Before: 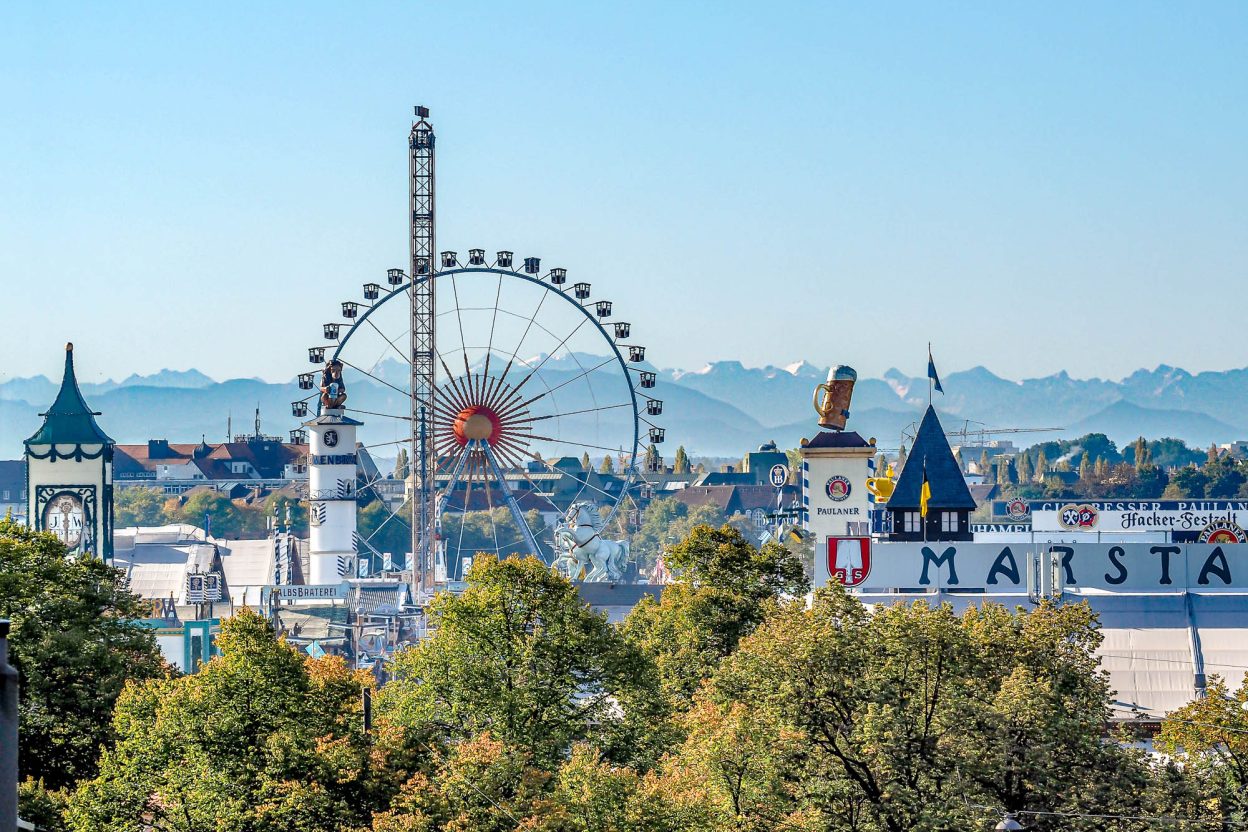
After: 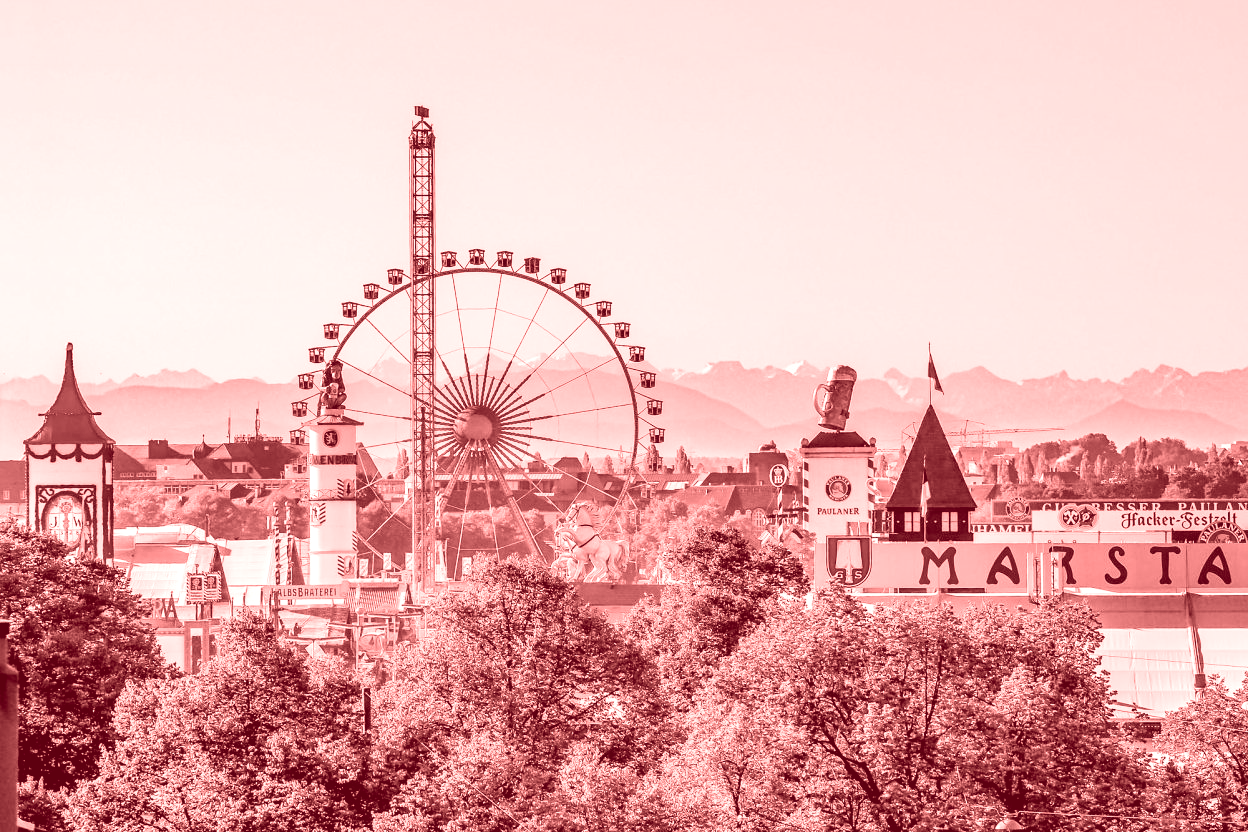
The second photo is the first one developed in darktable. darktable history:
color balance rgb: perceptual saturation grading › global saturation 30%
colorize: saturation 60%, source mix 100%
tone curve: curves: ch0 [(0.016, 0.023) (0.248, 0.252) (0.732, 0.797) (1, 1)], color space Lab, linked channels, preserve colors none
